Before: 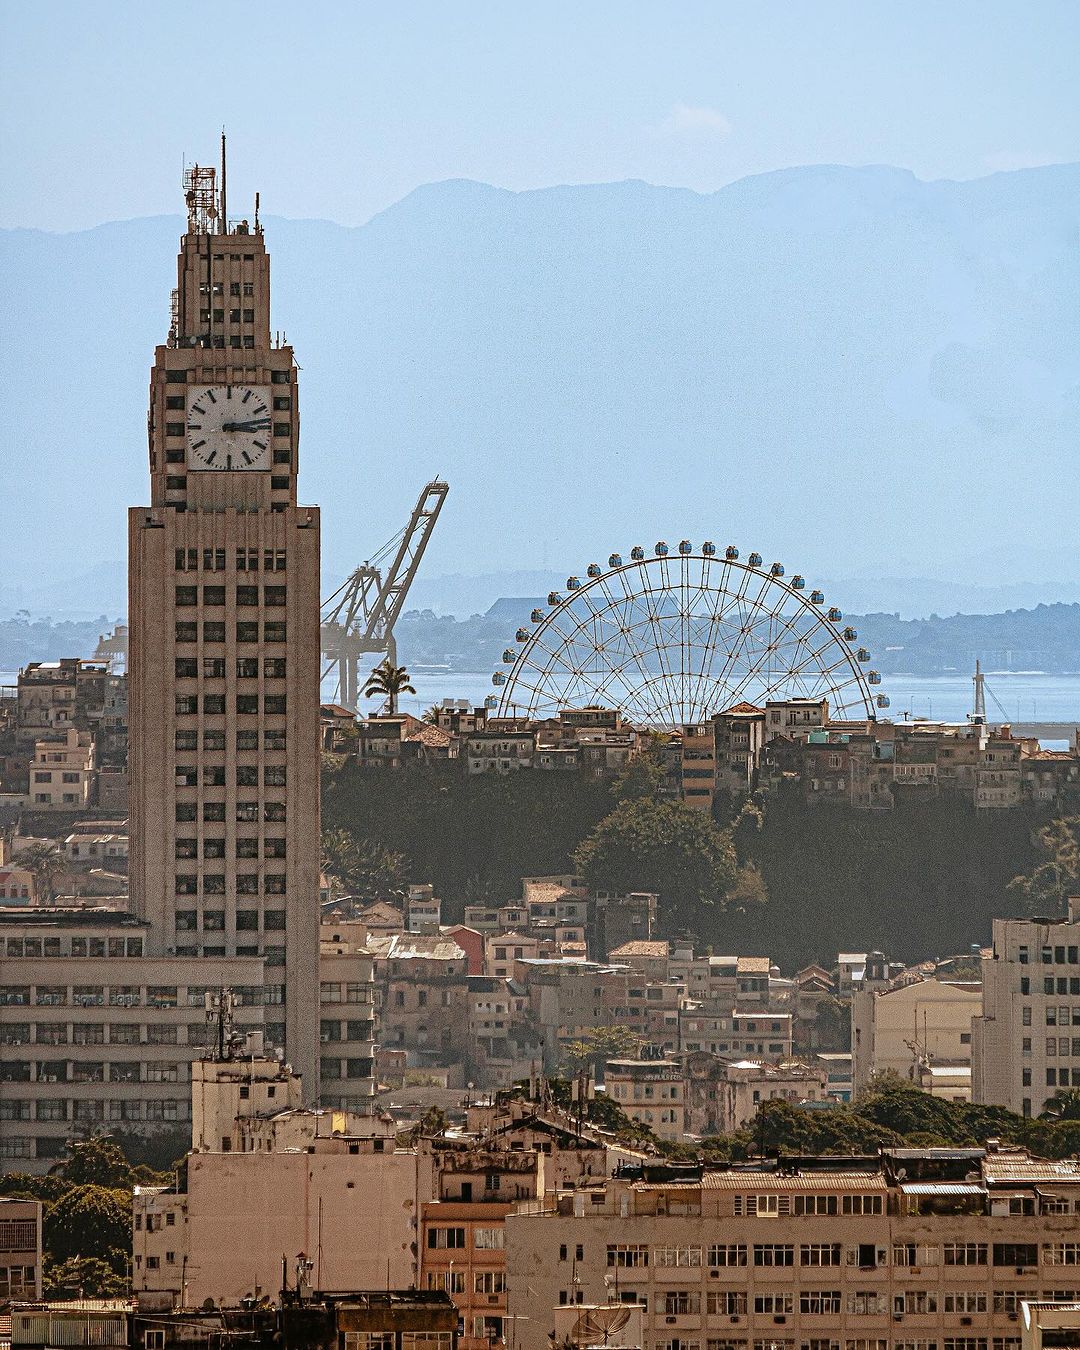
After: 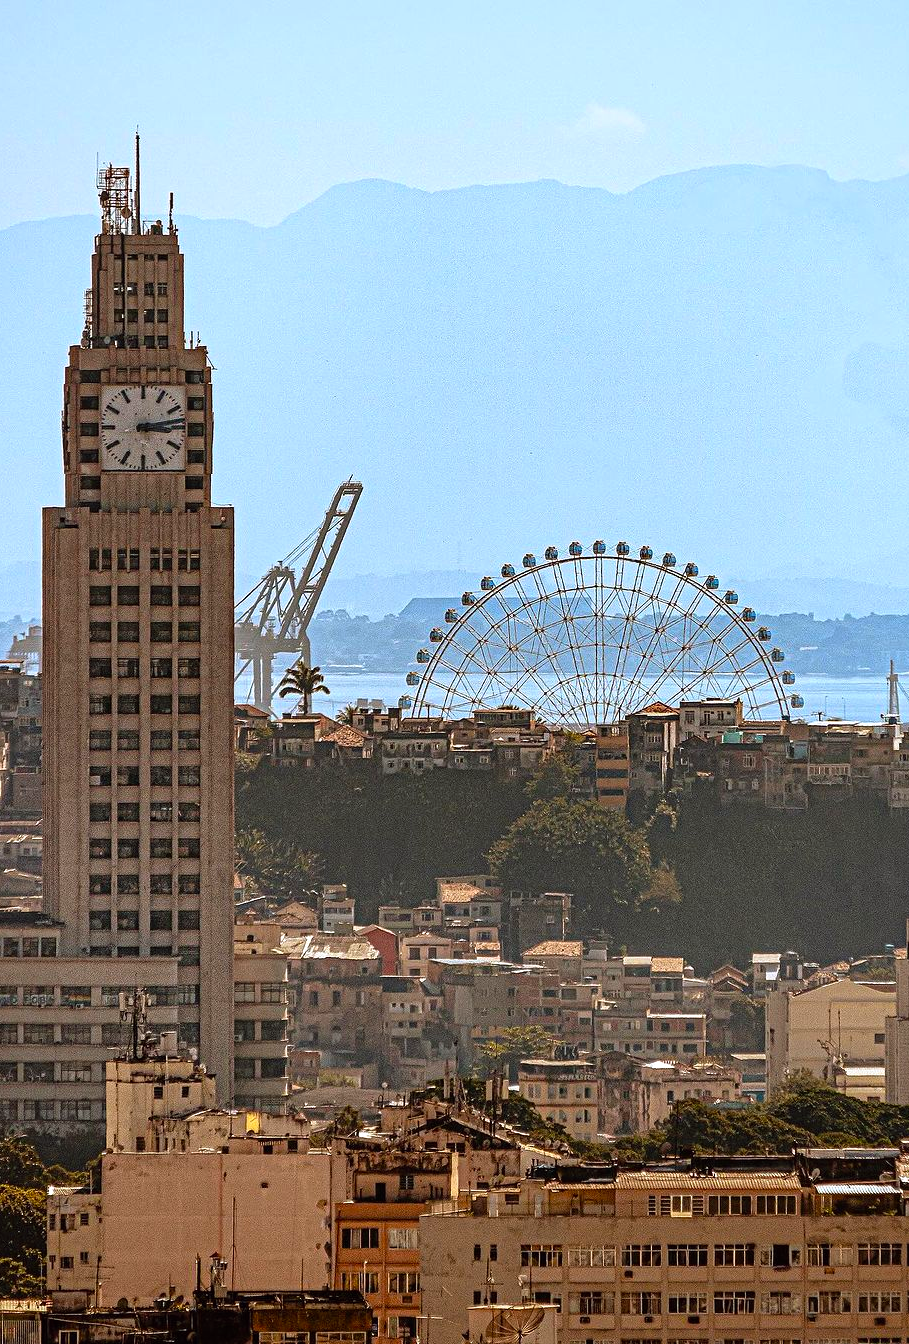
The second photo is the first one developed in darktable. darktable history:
crop: left 8.026%, right 7.374%
color balance: lift [1, 1.001, 0.999, 1.001], gamma [1, 1.004, 1.007, 0.993], gain [1, 0.991, 0.987, 1.013], contrast 10%, output saturation 120%
